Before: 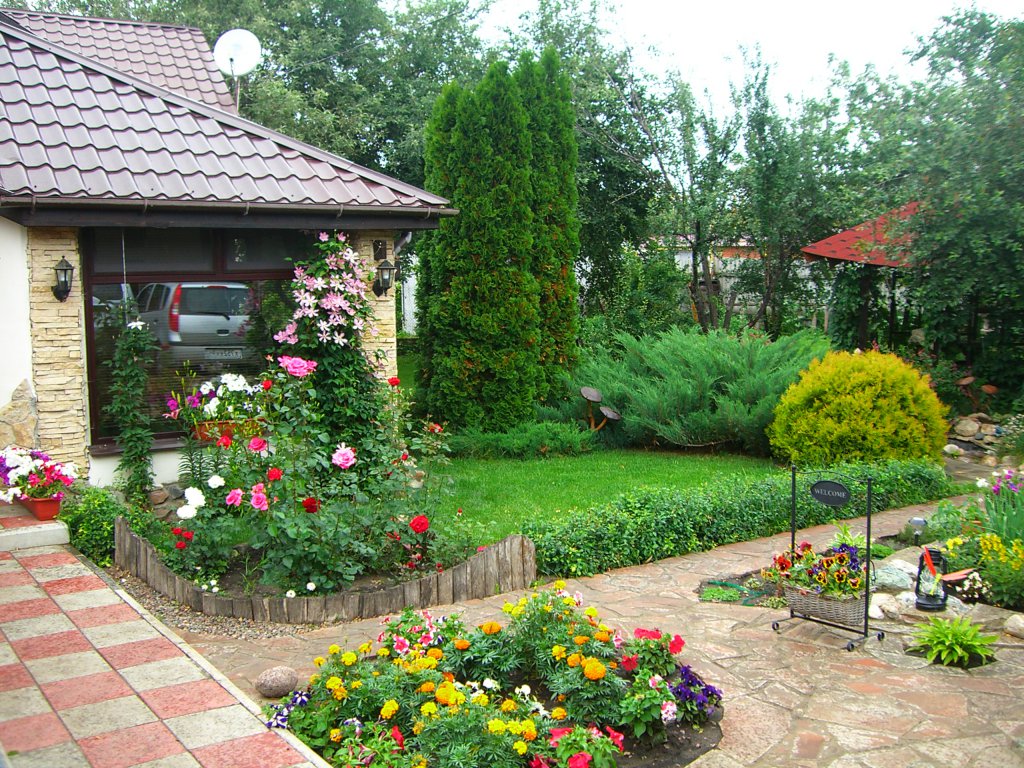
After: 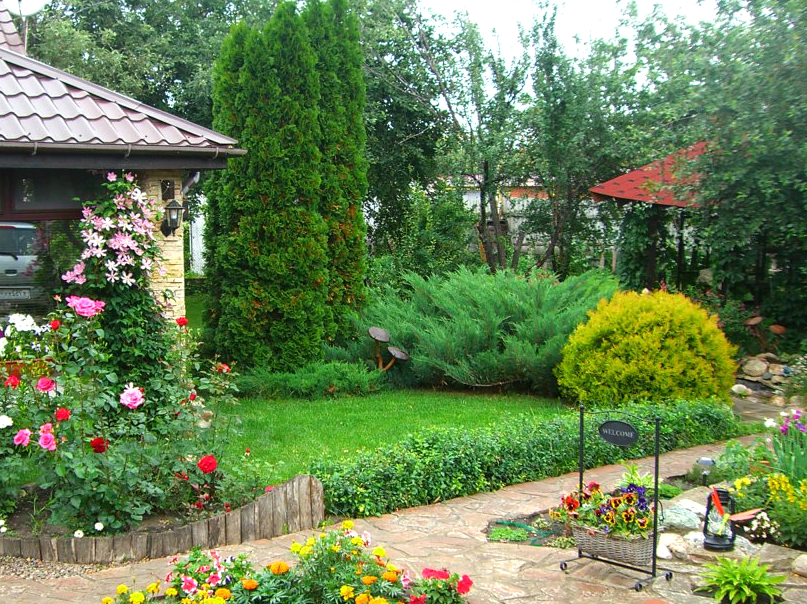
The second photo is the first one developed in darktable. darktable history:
crop and rotate: left 20.74%, top 7.912%, right 0.375%, bottom 13.378%
exposure: exposure 0.2 EV, compensate highlight preservation false
